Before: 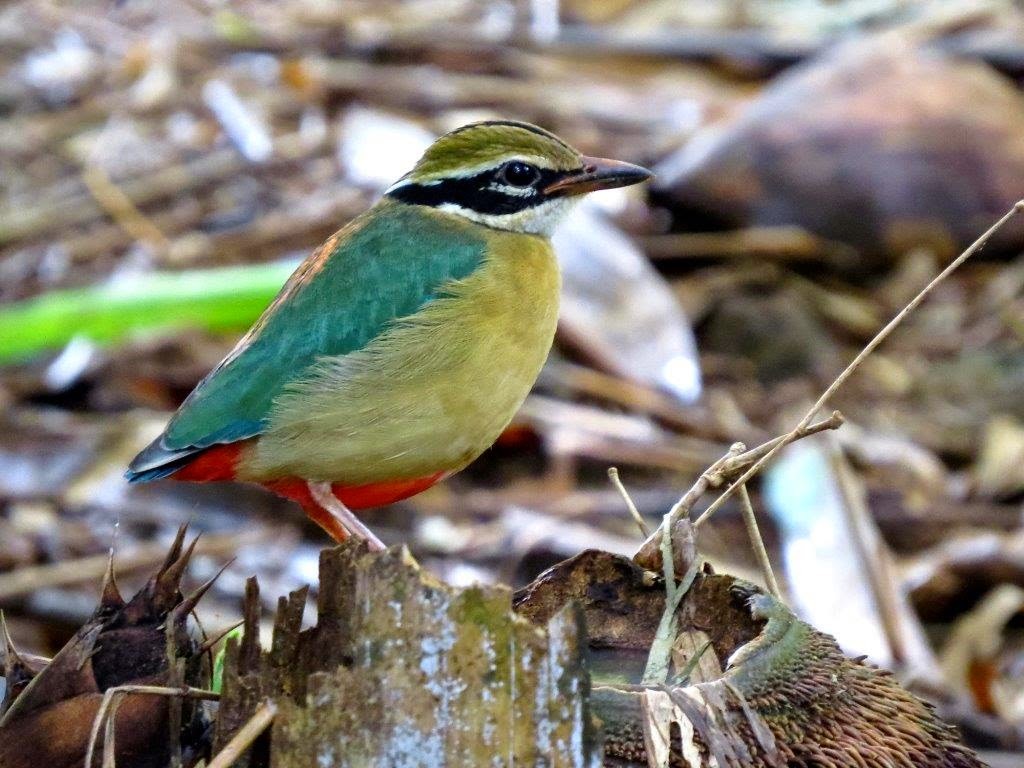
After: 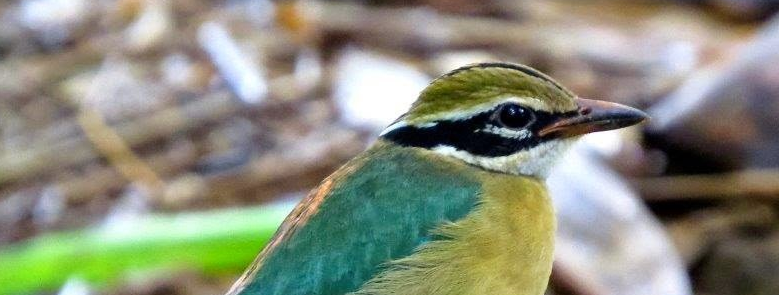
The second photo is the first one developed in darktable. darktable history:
crop: left 0.541%, top 7.647%, right 23.304%, bottom 53.845%
